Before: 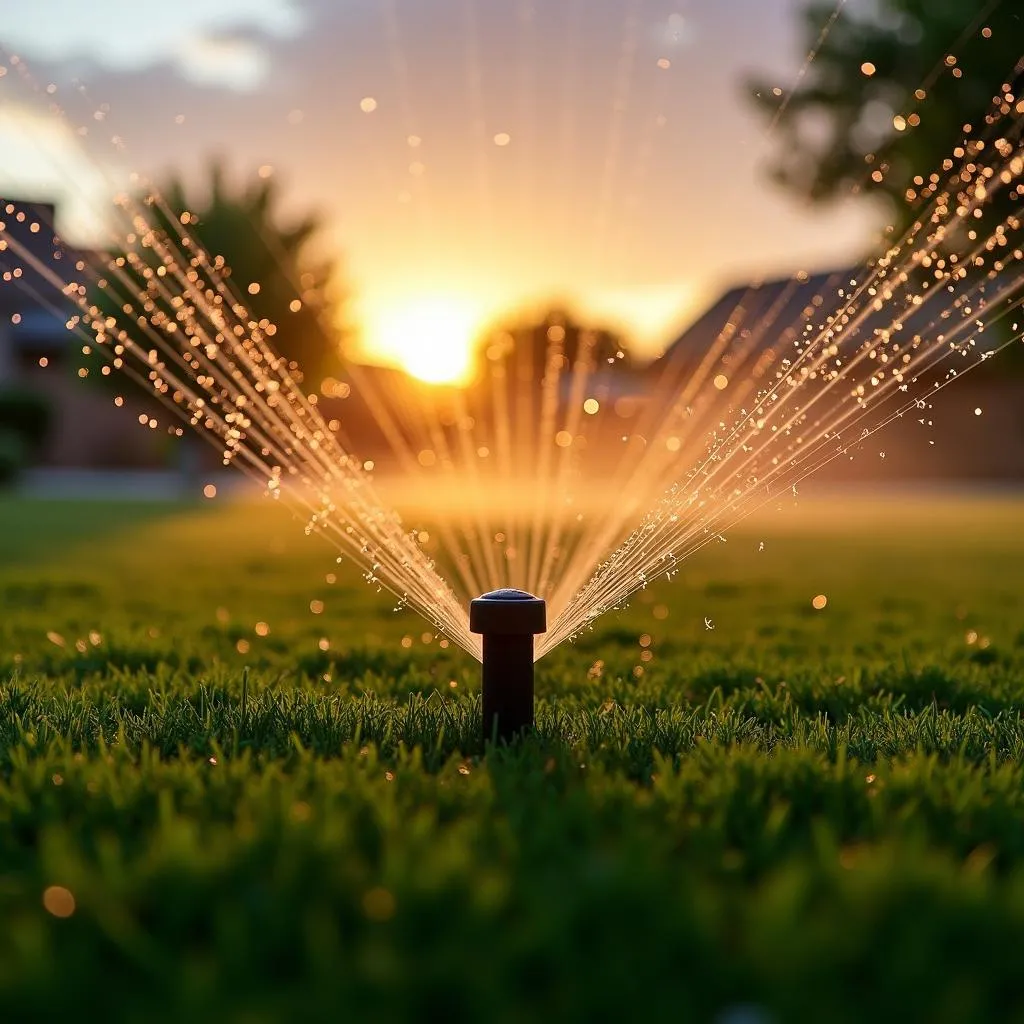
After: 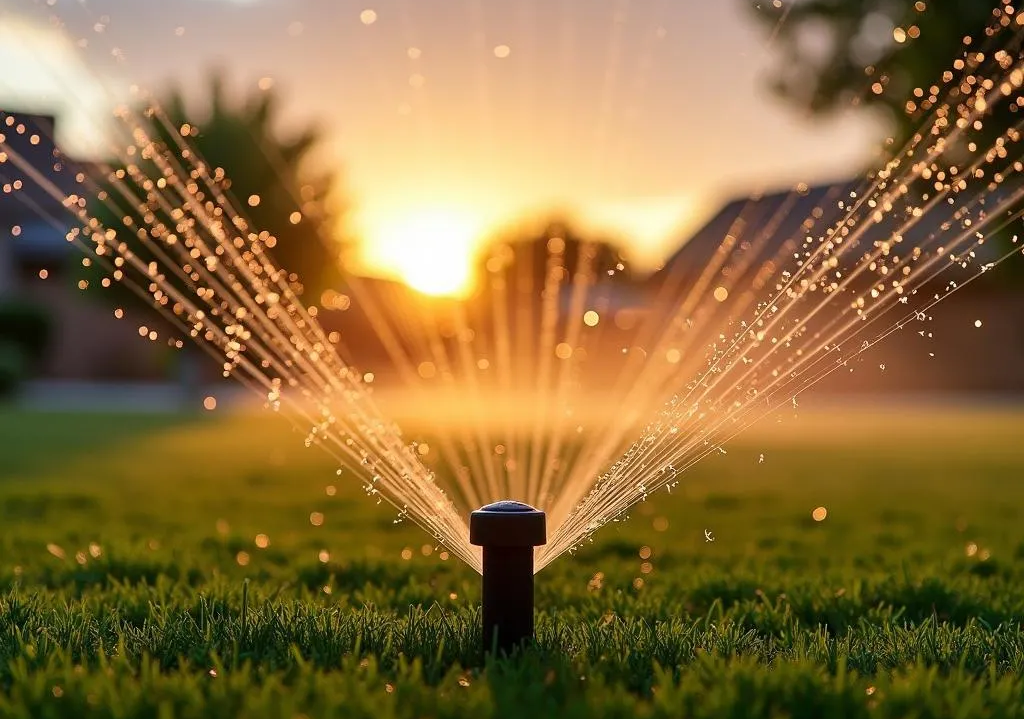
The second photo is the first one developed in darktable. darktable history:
crop and rotate: top 8.622%, bottom 21.132%
